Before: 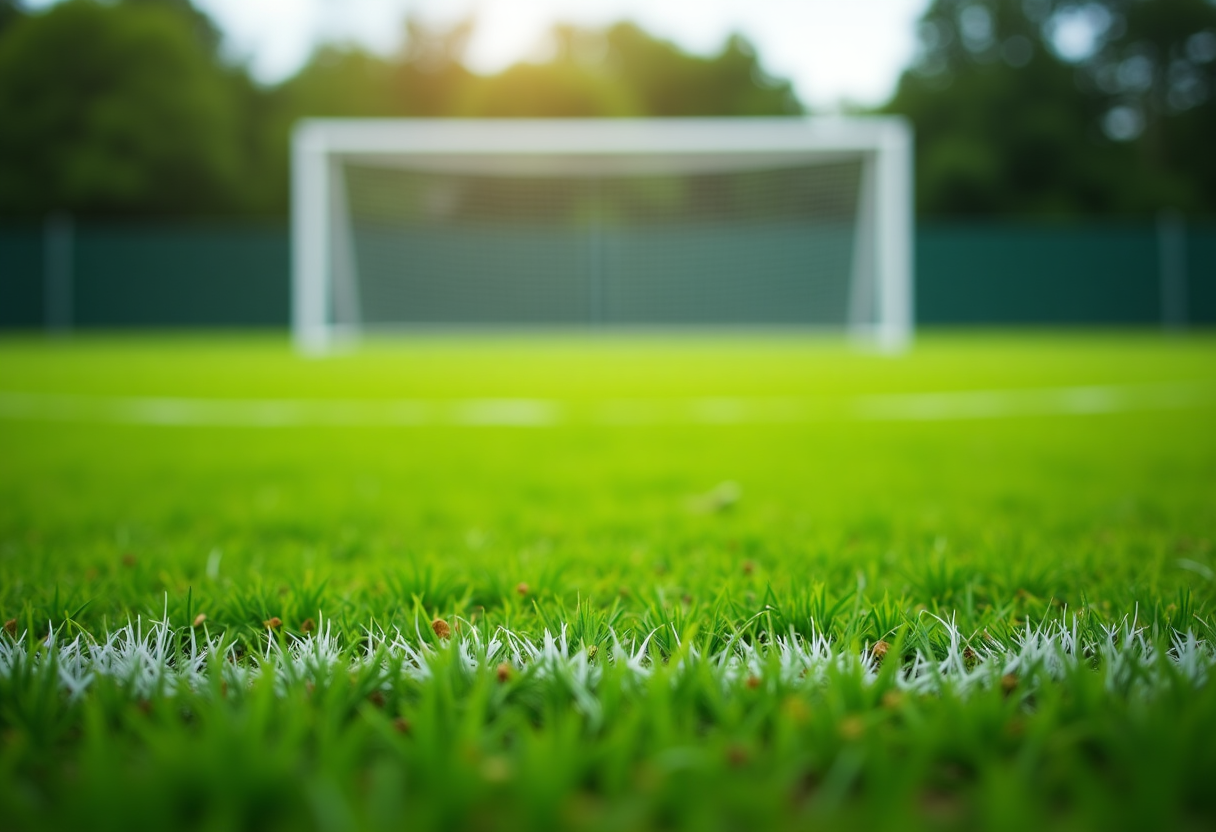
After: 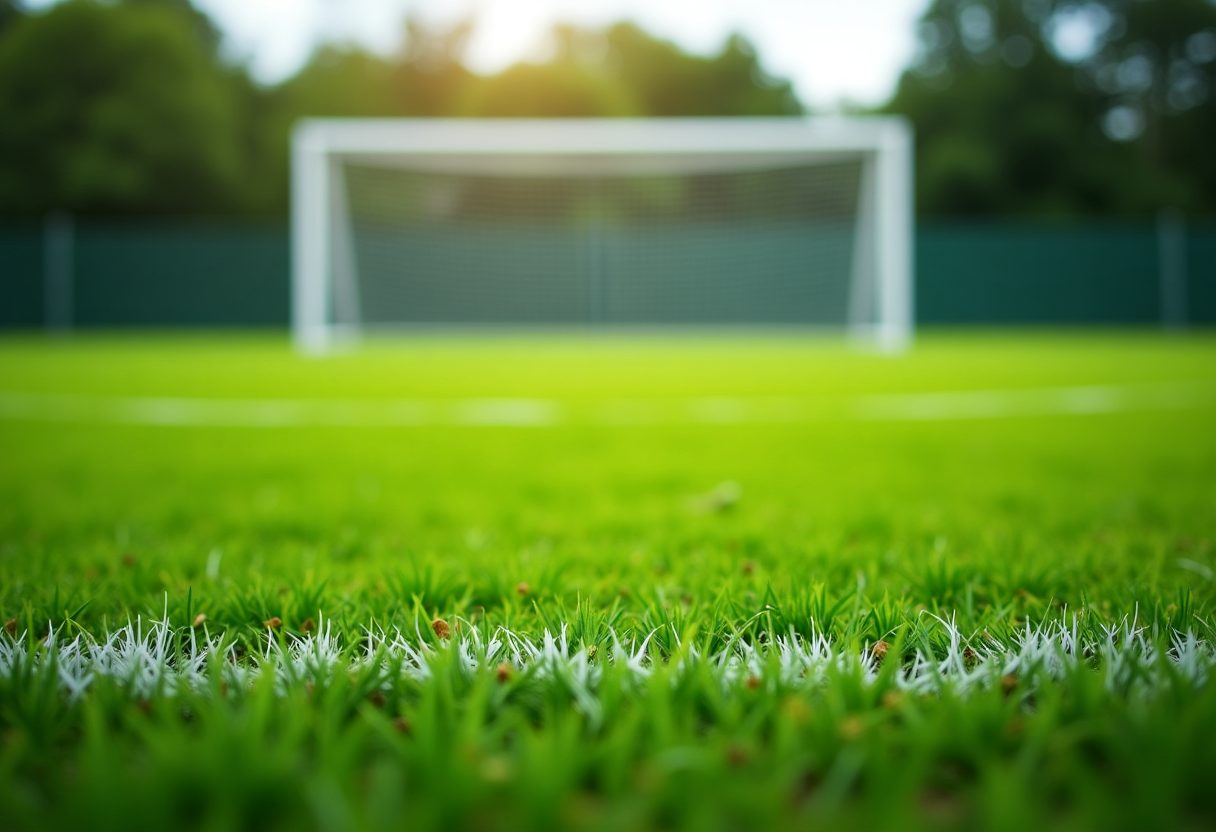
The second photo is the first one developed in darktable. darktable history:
local contrast: mode bilateral grid, contrast 20, coarseness 50, detail 119%, midtone range 0.2
